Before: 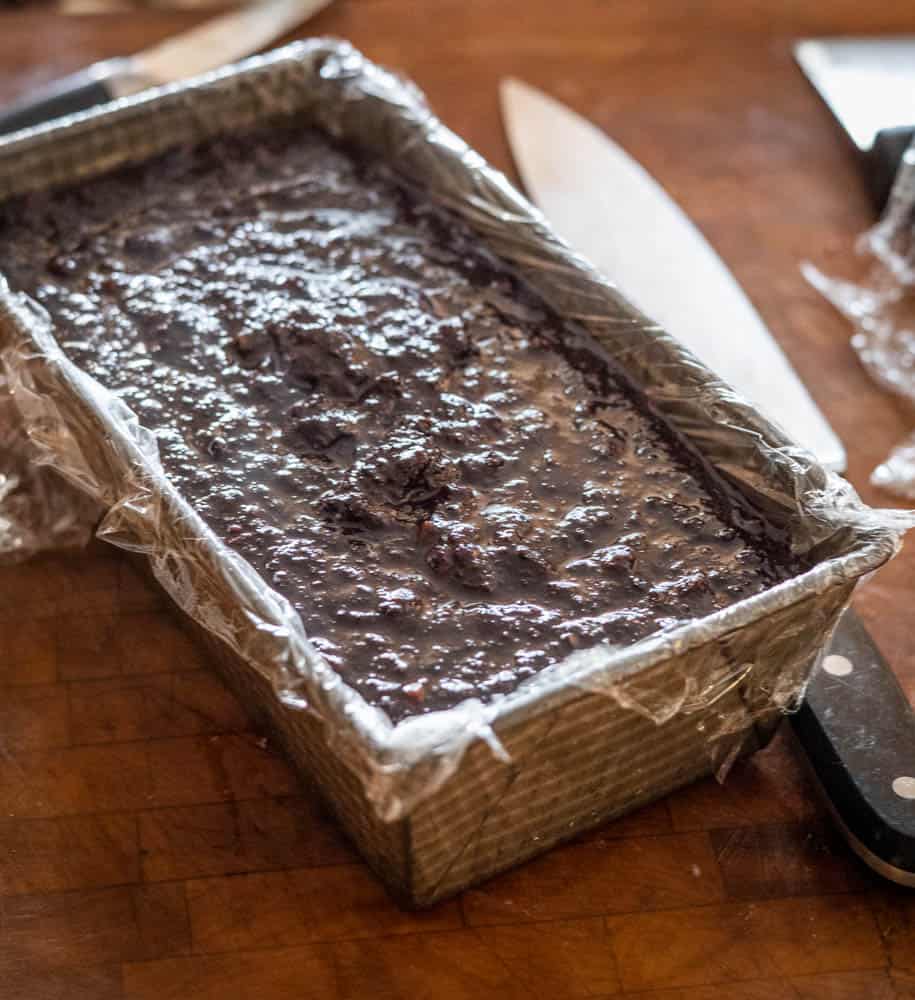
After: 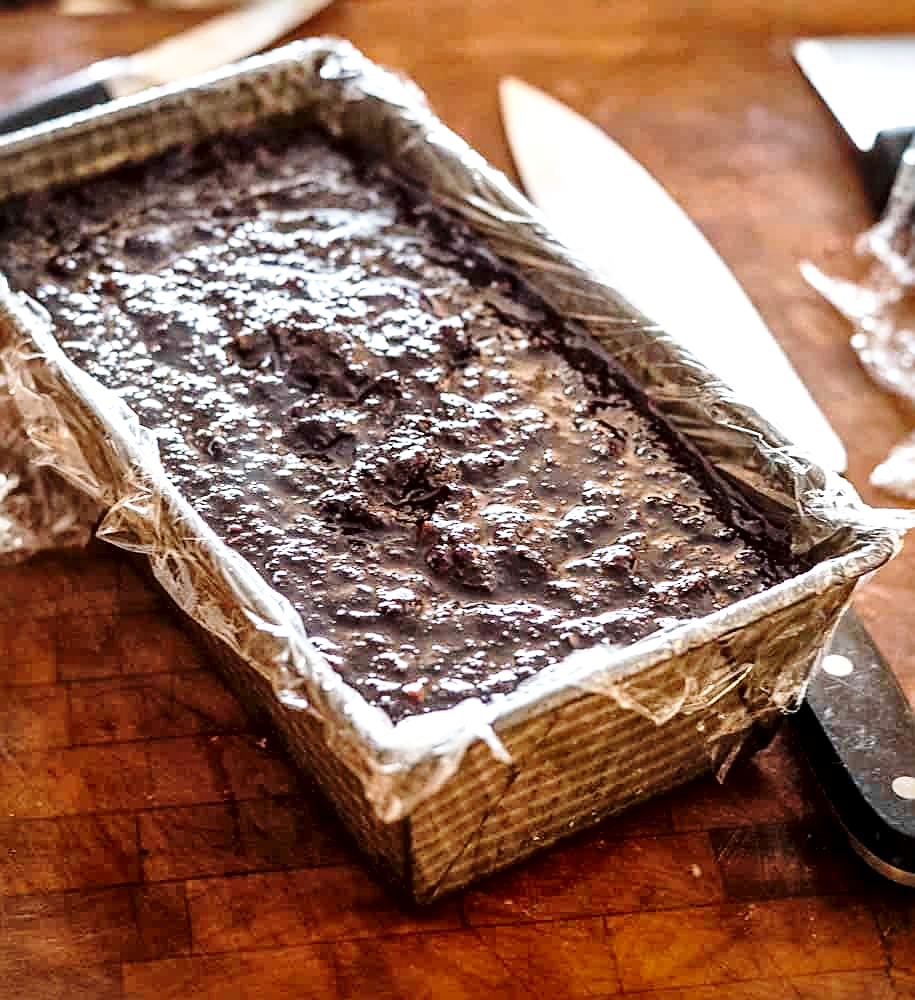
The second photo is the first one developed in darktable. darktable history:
base curve: curves: ch0 [(0, 0) (0.028, 0.03) (0.121, 0.232) (0.46, 0.748) (0.859, 0.968) (1, 1)], preserve colors none
sharpen: amount 0.499
local contrast: mode bilateral grid, contrast 20, coarseness 50, detail 179%, midtone range 0.2
